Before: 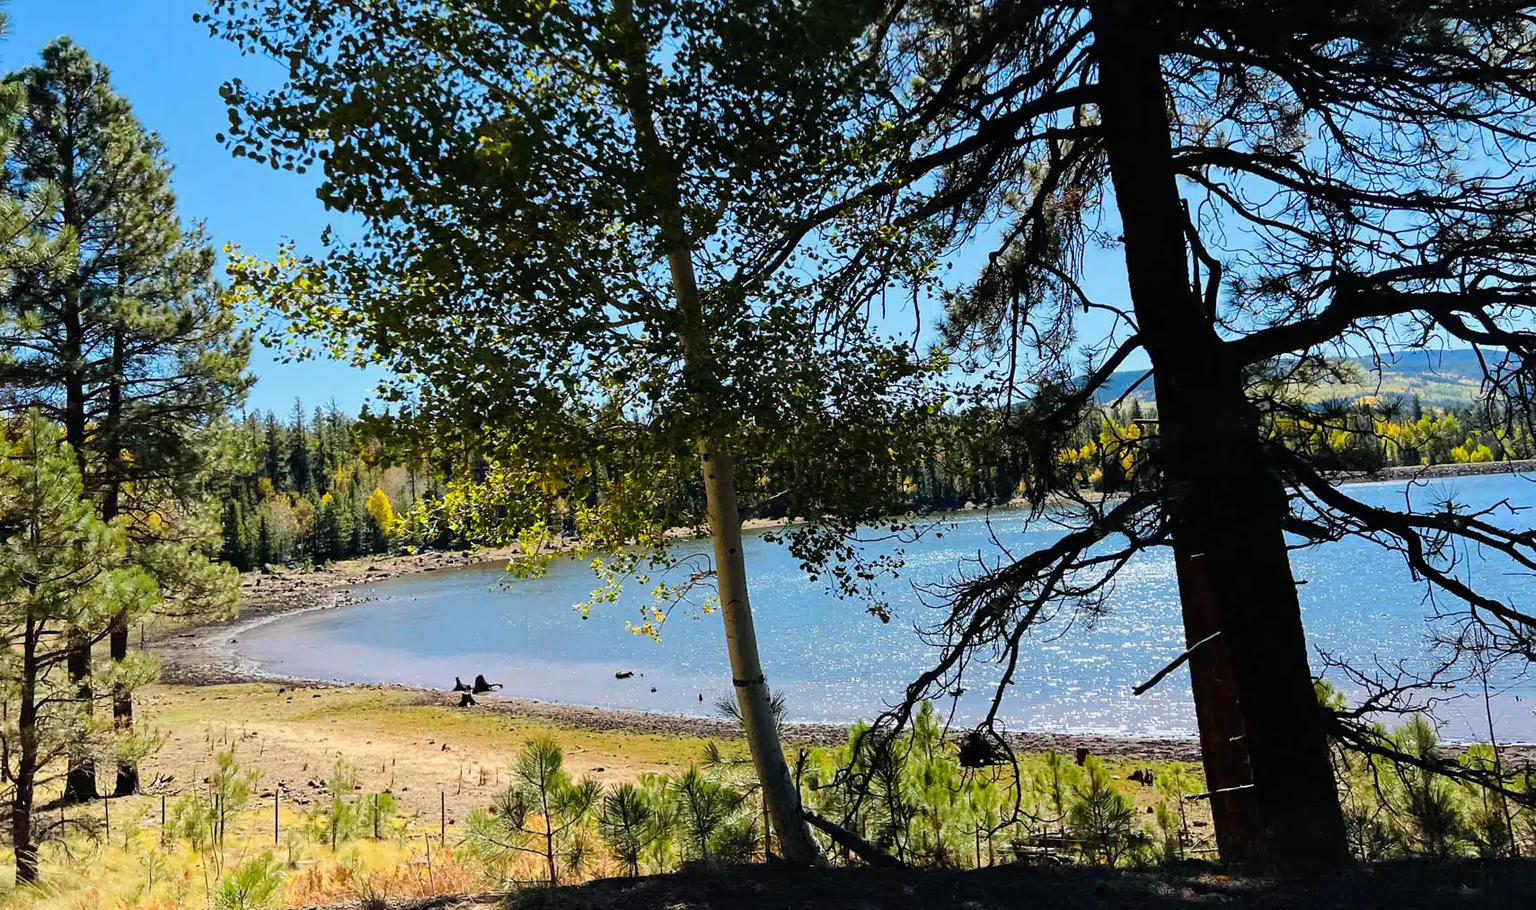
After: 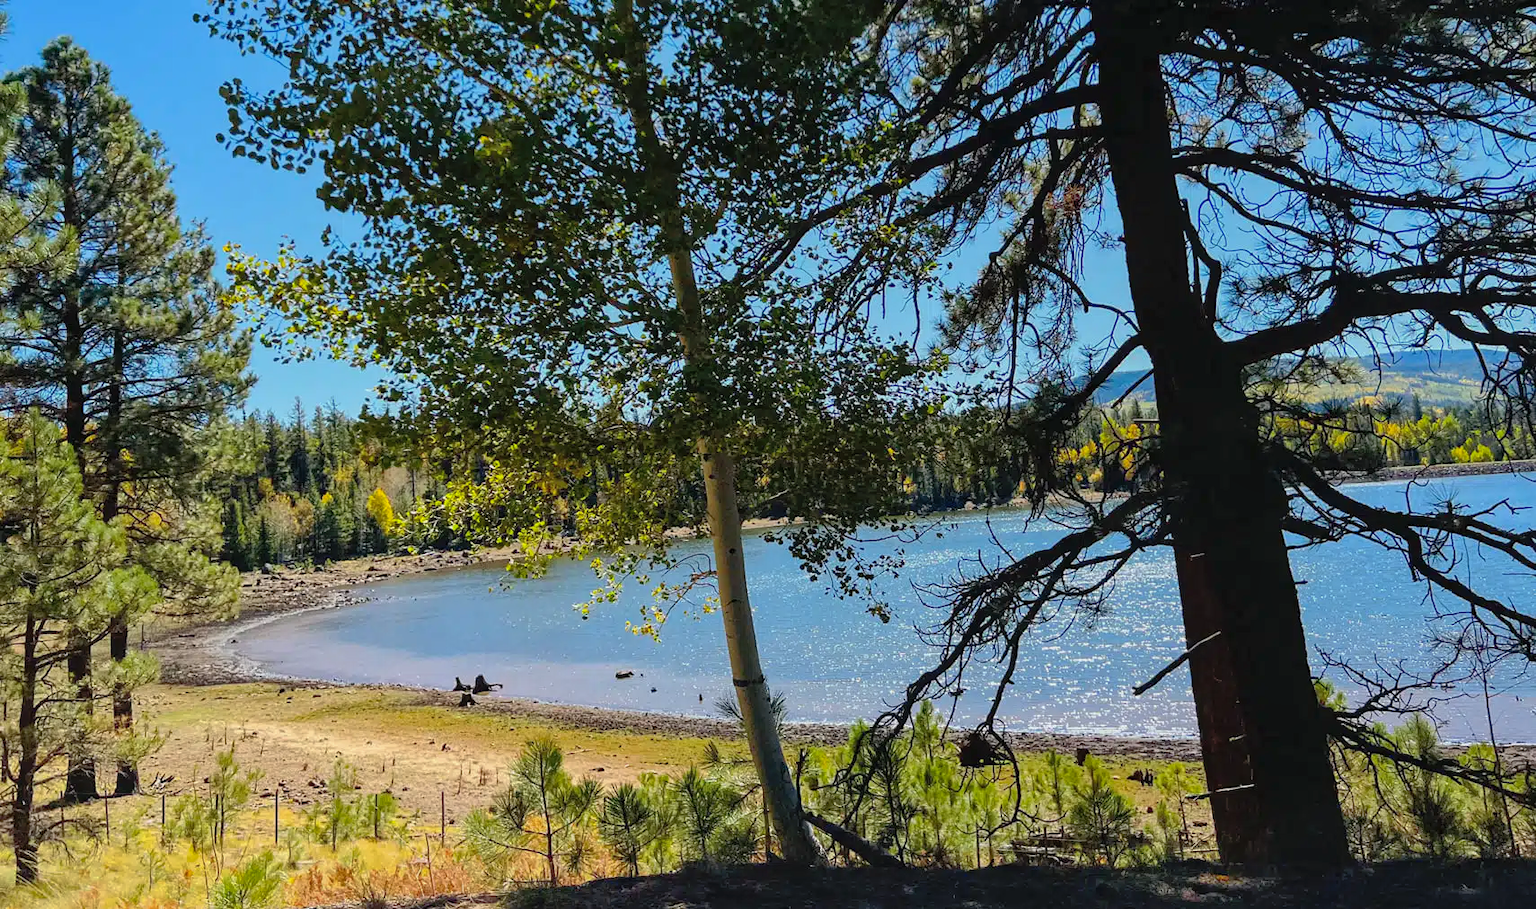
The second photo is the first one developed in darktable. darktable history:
local contrast: detail 110%
shadows and highlights: on, module defaults
